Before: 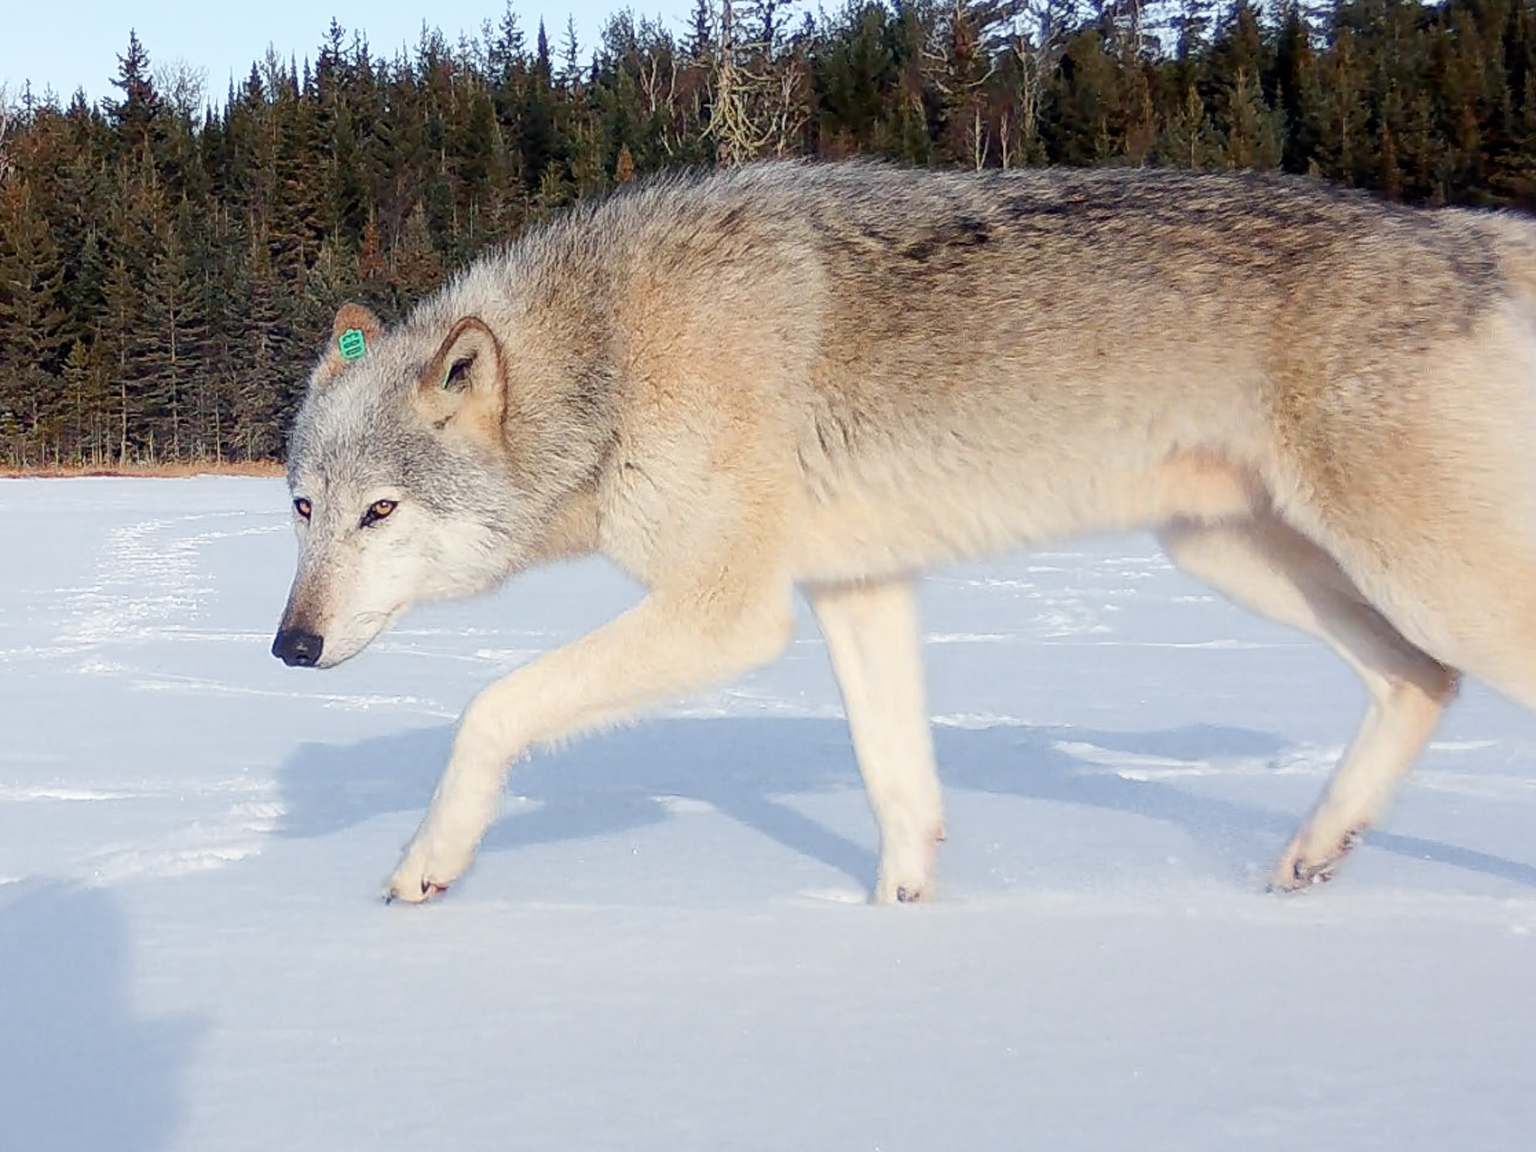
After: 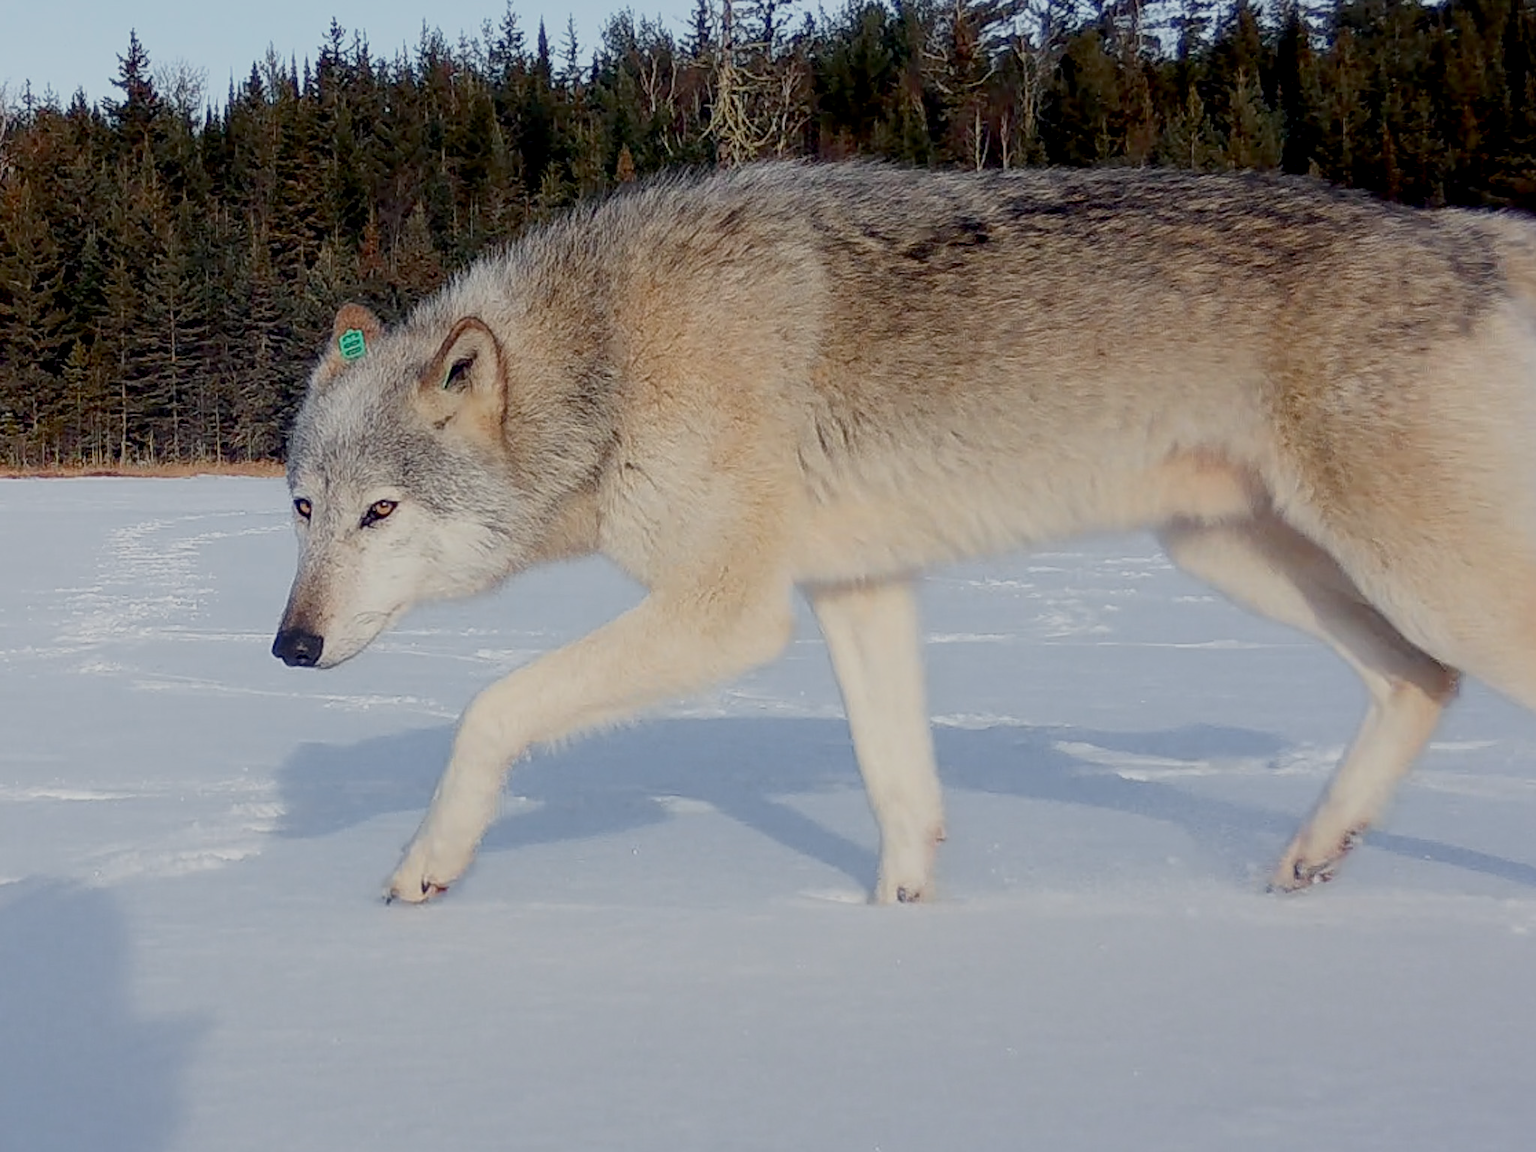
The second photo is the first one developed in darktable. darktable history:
exposure: black level correction 0.009, exposure -0.675 EV, compensate highlight preservation false
